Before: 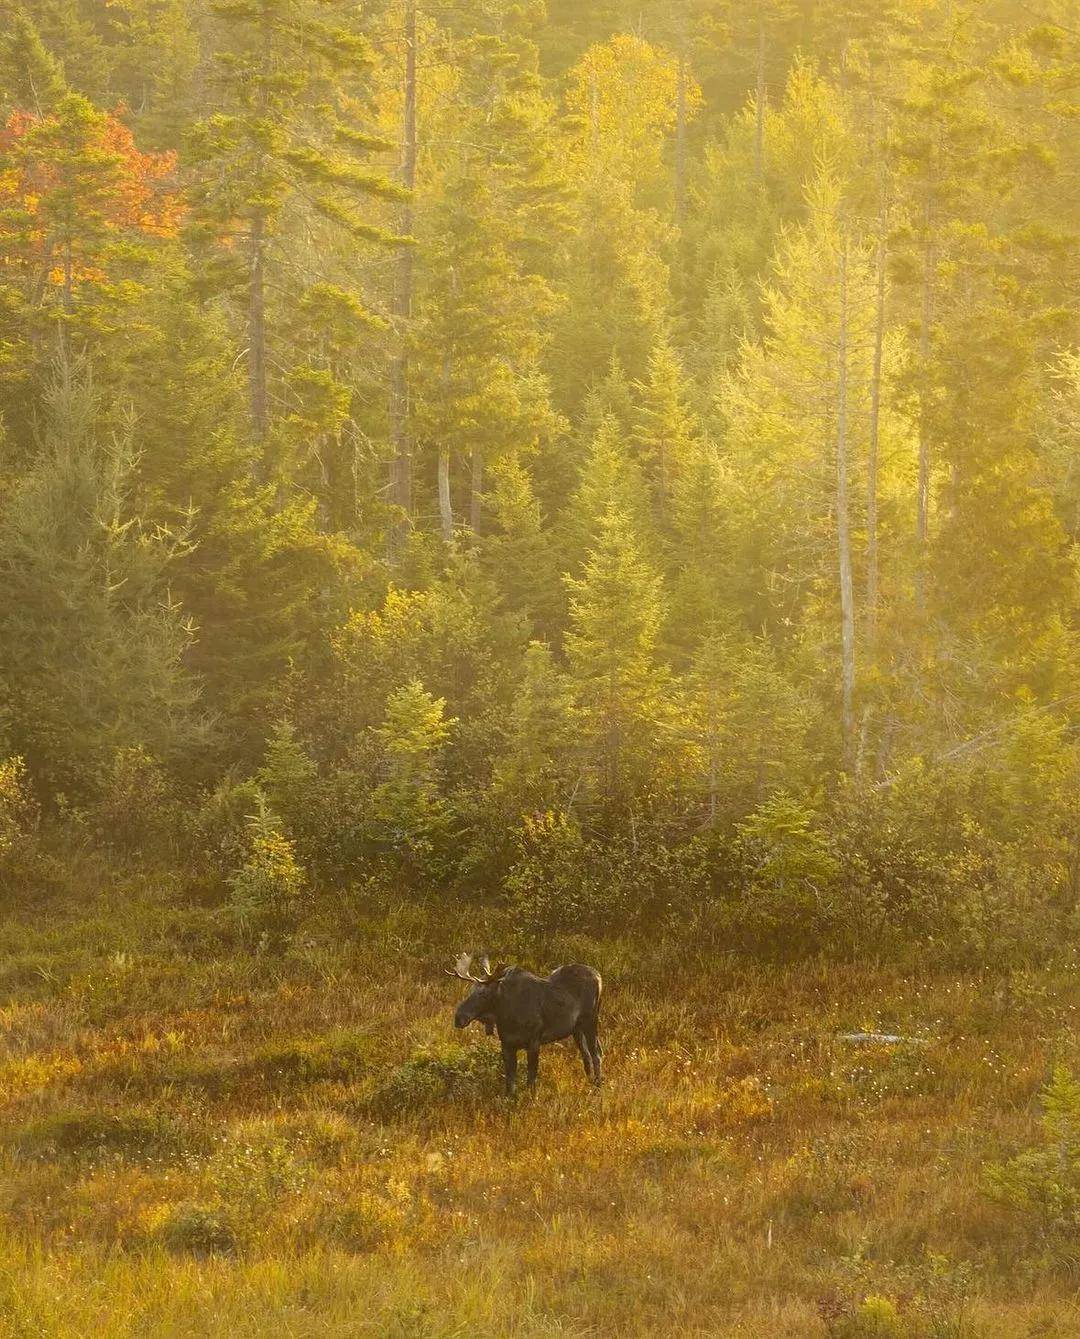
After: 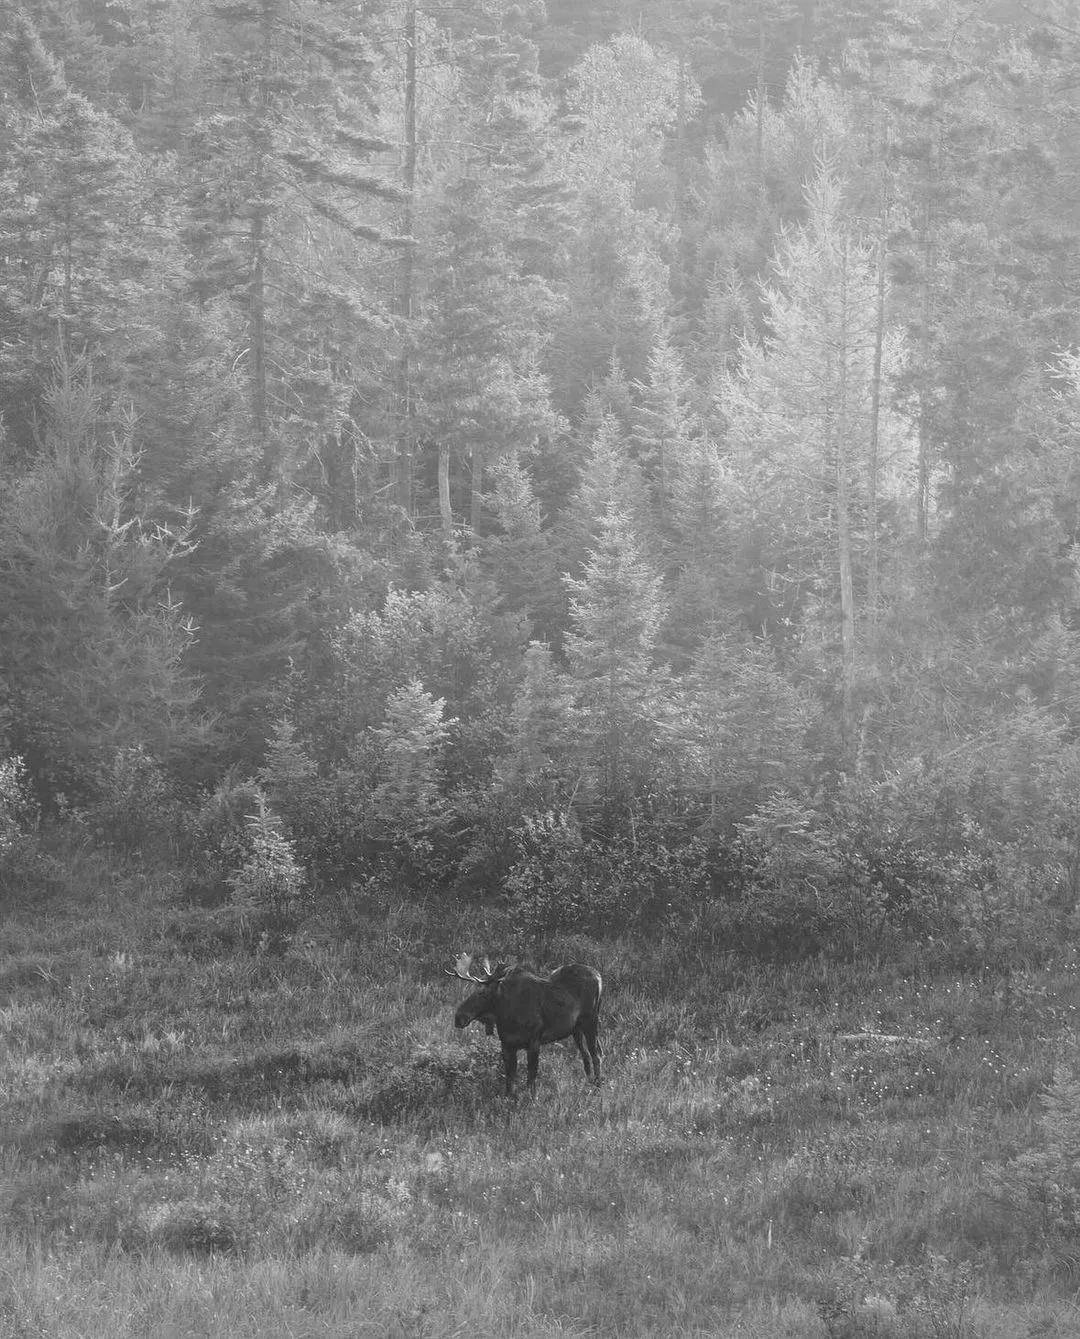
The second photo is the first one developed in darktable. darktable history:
white balance: red 1.009, blue 0.985
monochrome: on, module defaults
